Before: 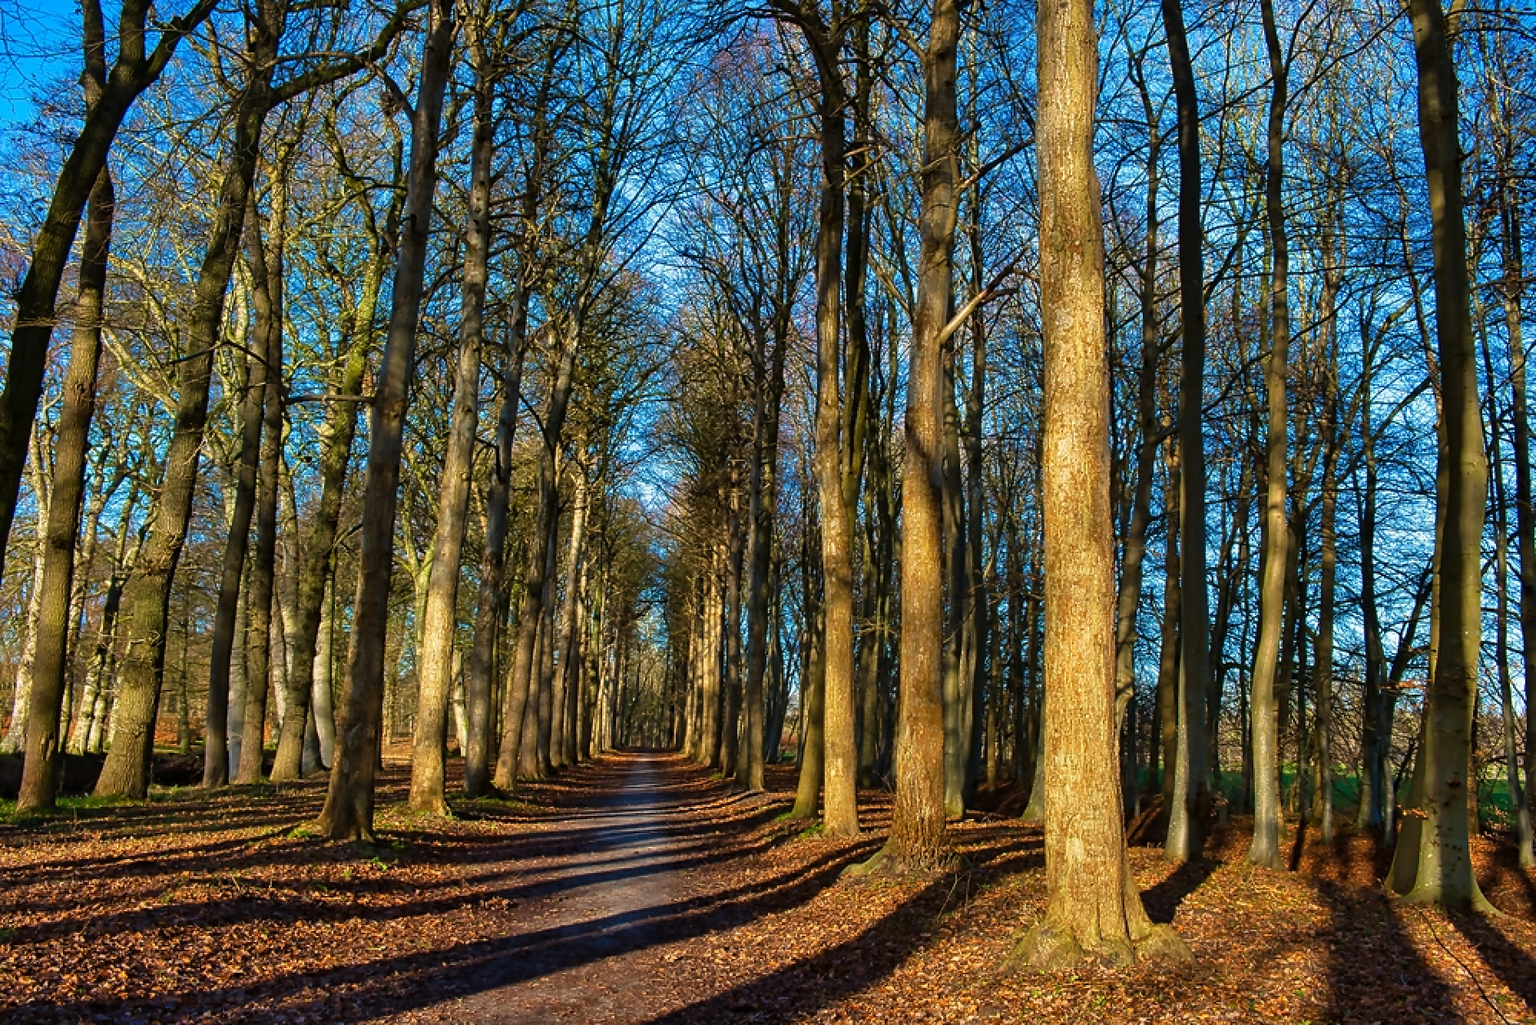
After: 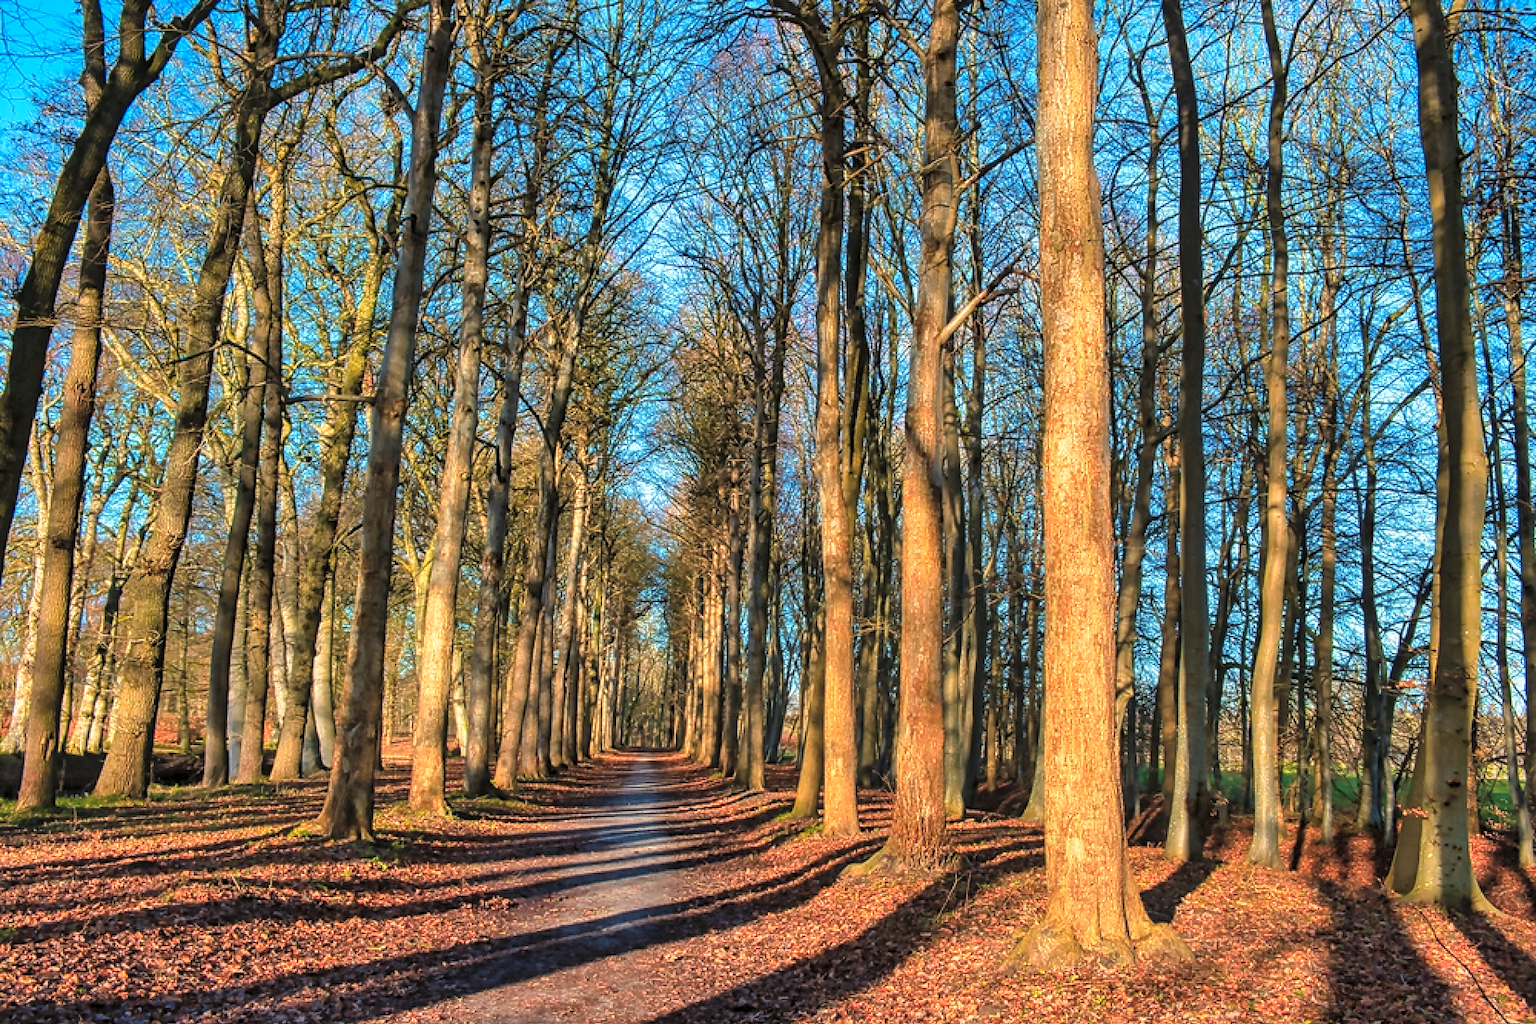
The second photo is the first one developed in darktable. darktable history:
contrast brightness saturation: brightness 0.28
color zones: curves: ch1 [(0.235, 0.558) (0.75, 0.5)]; ch2 [(0.25, 0.462) (0.749, 0.457)], mix 40.67%
local contrast: detail 130%
